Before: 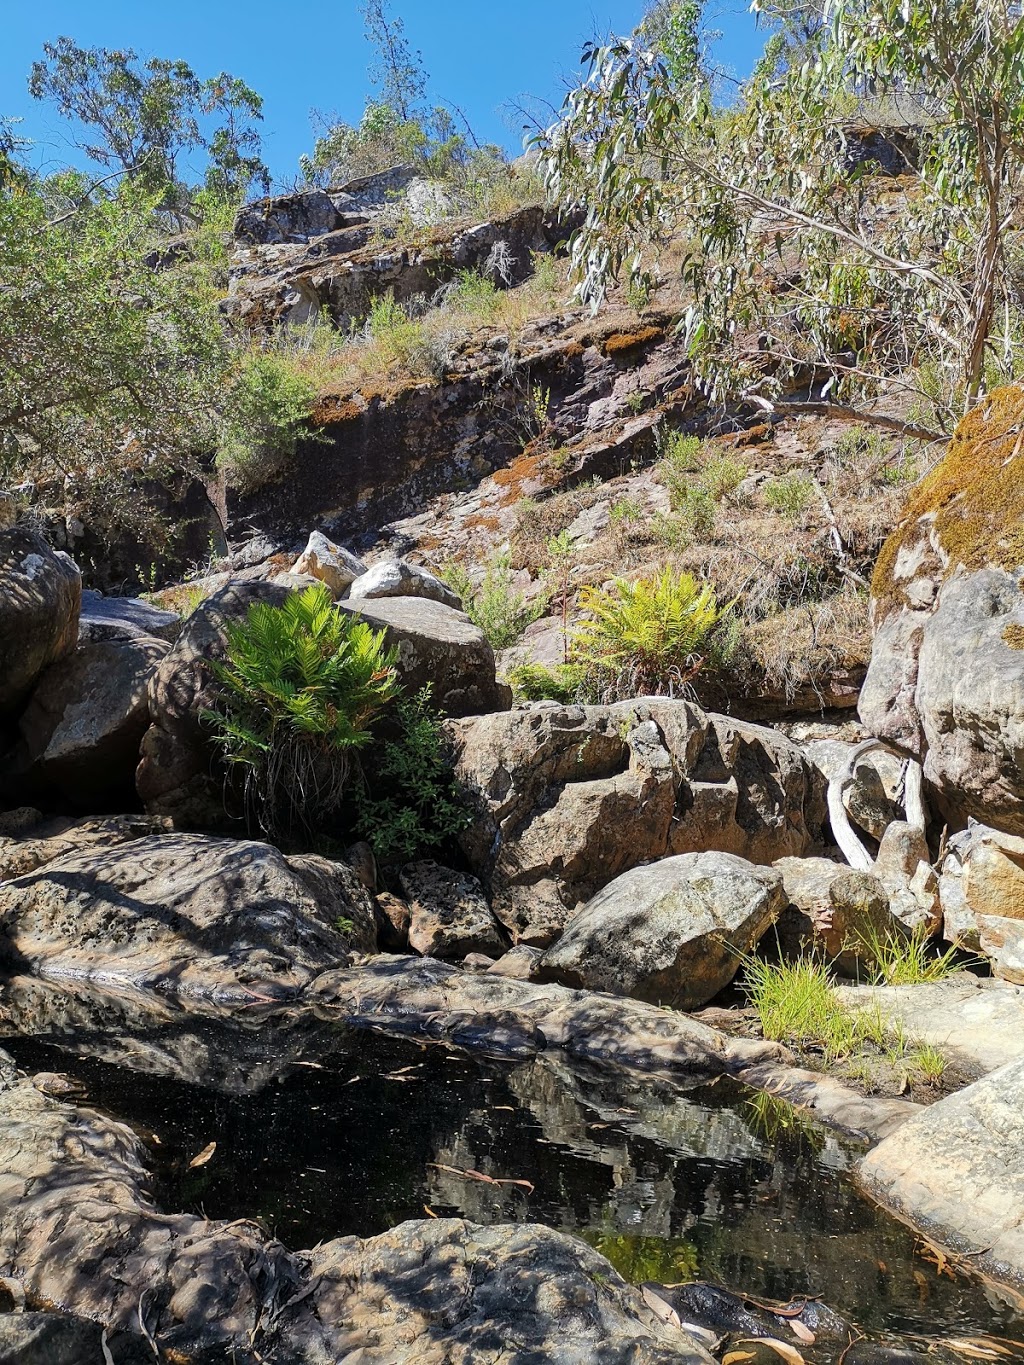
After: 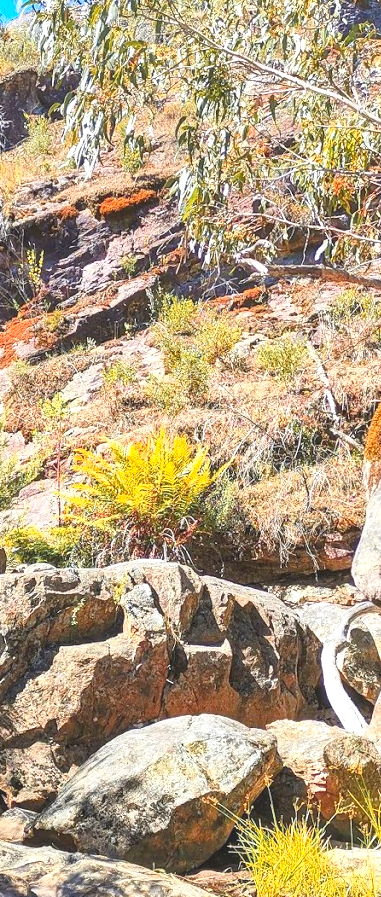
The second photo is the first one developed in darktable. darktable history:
crop and rotate: left 49.508%, top 10.092%, right 13.215%, bottom 24.123%
exposure: exposure 1 EV, compensate exposure bias true, compensate highlight preservation false
tone equalizer: edges refinement/feathering 500, mask exposure compensation -1.57 EV, preserve details no
contrast brightness saturation: contrast -0.191, saturation 0.189
color zones: curves: ch1 [(0.263, 0.53) (0.376, 0.287) (0.487, 0.512) (0.748, 0.547) (1, 0.513)]; ch2 [(0.262, 0.45) (0.751, 0.477)]
local contrast: detail 113%
shadows and highlights: shadows -1.29, highlights 39.4
